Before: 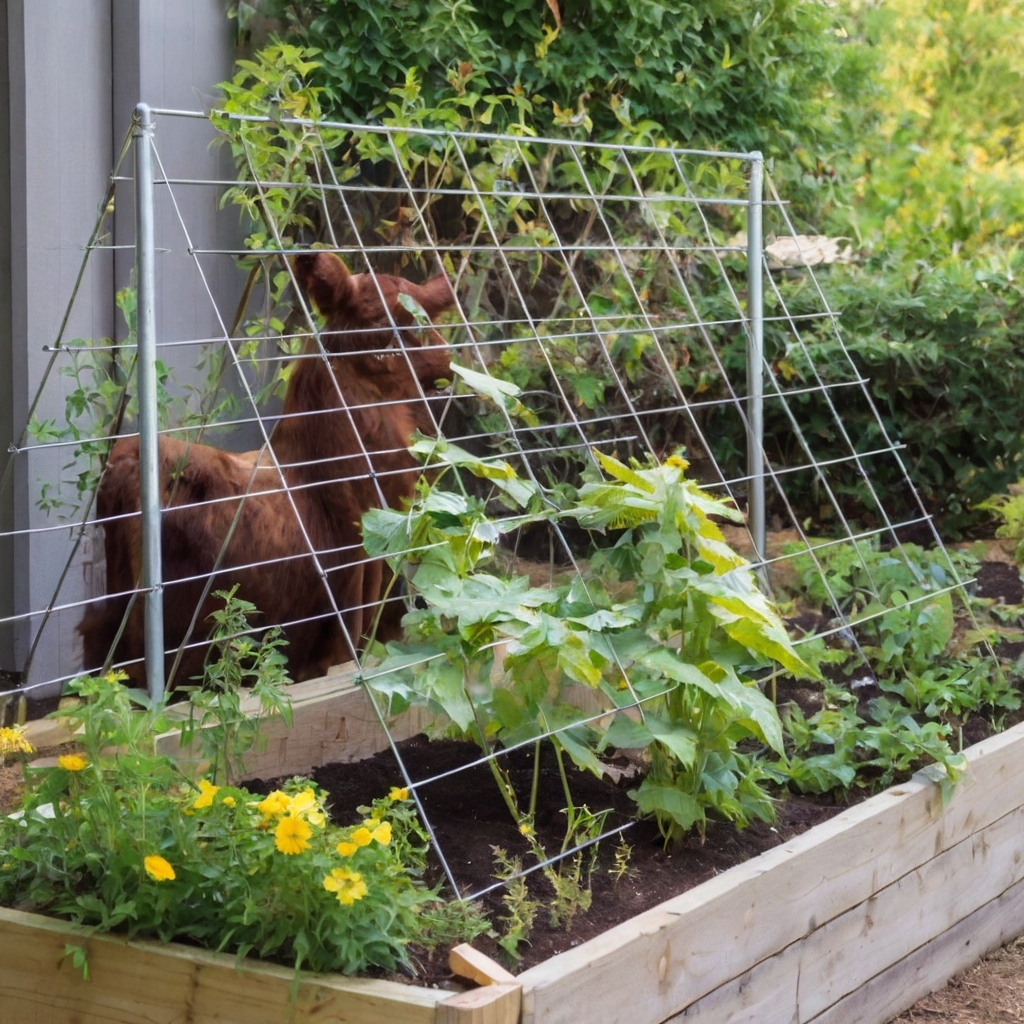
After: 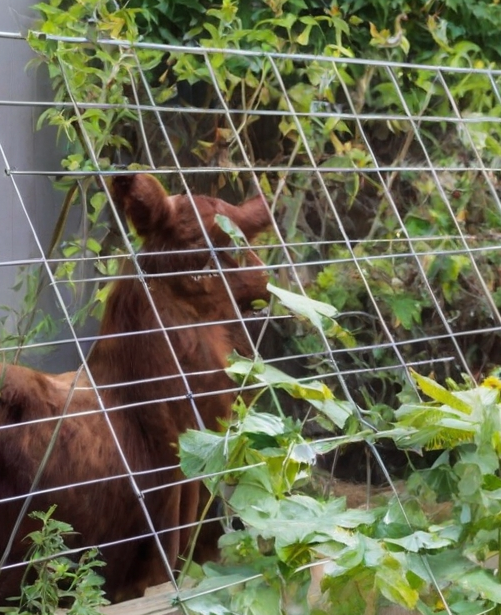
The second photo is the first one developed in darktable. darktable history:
crop: left 17.952%, top 7.746%, right 33.107%, bottom 32.136%
